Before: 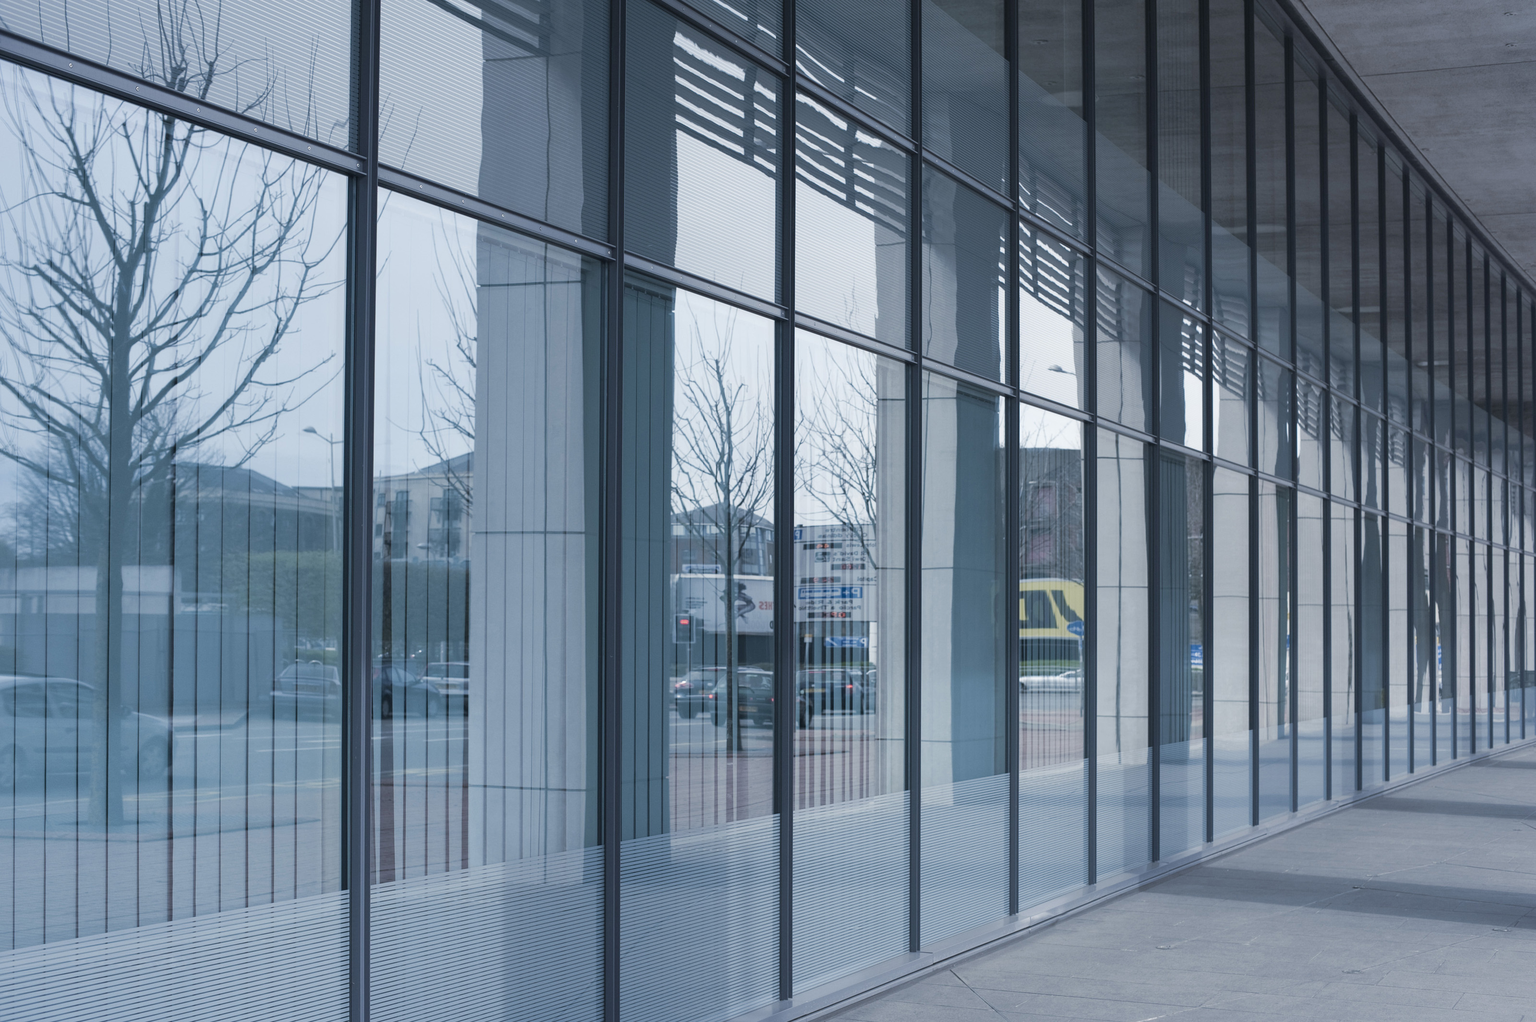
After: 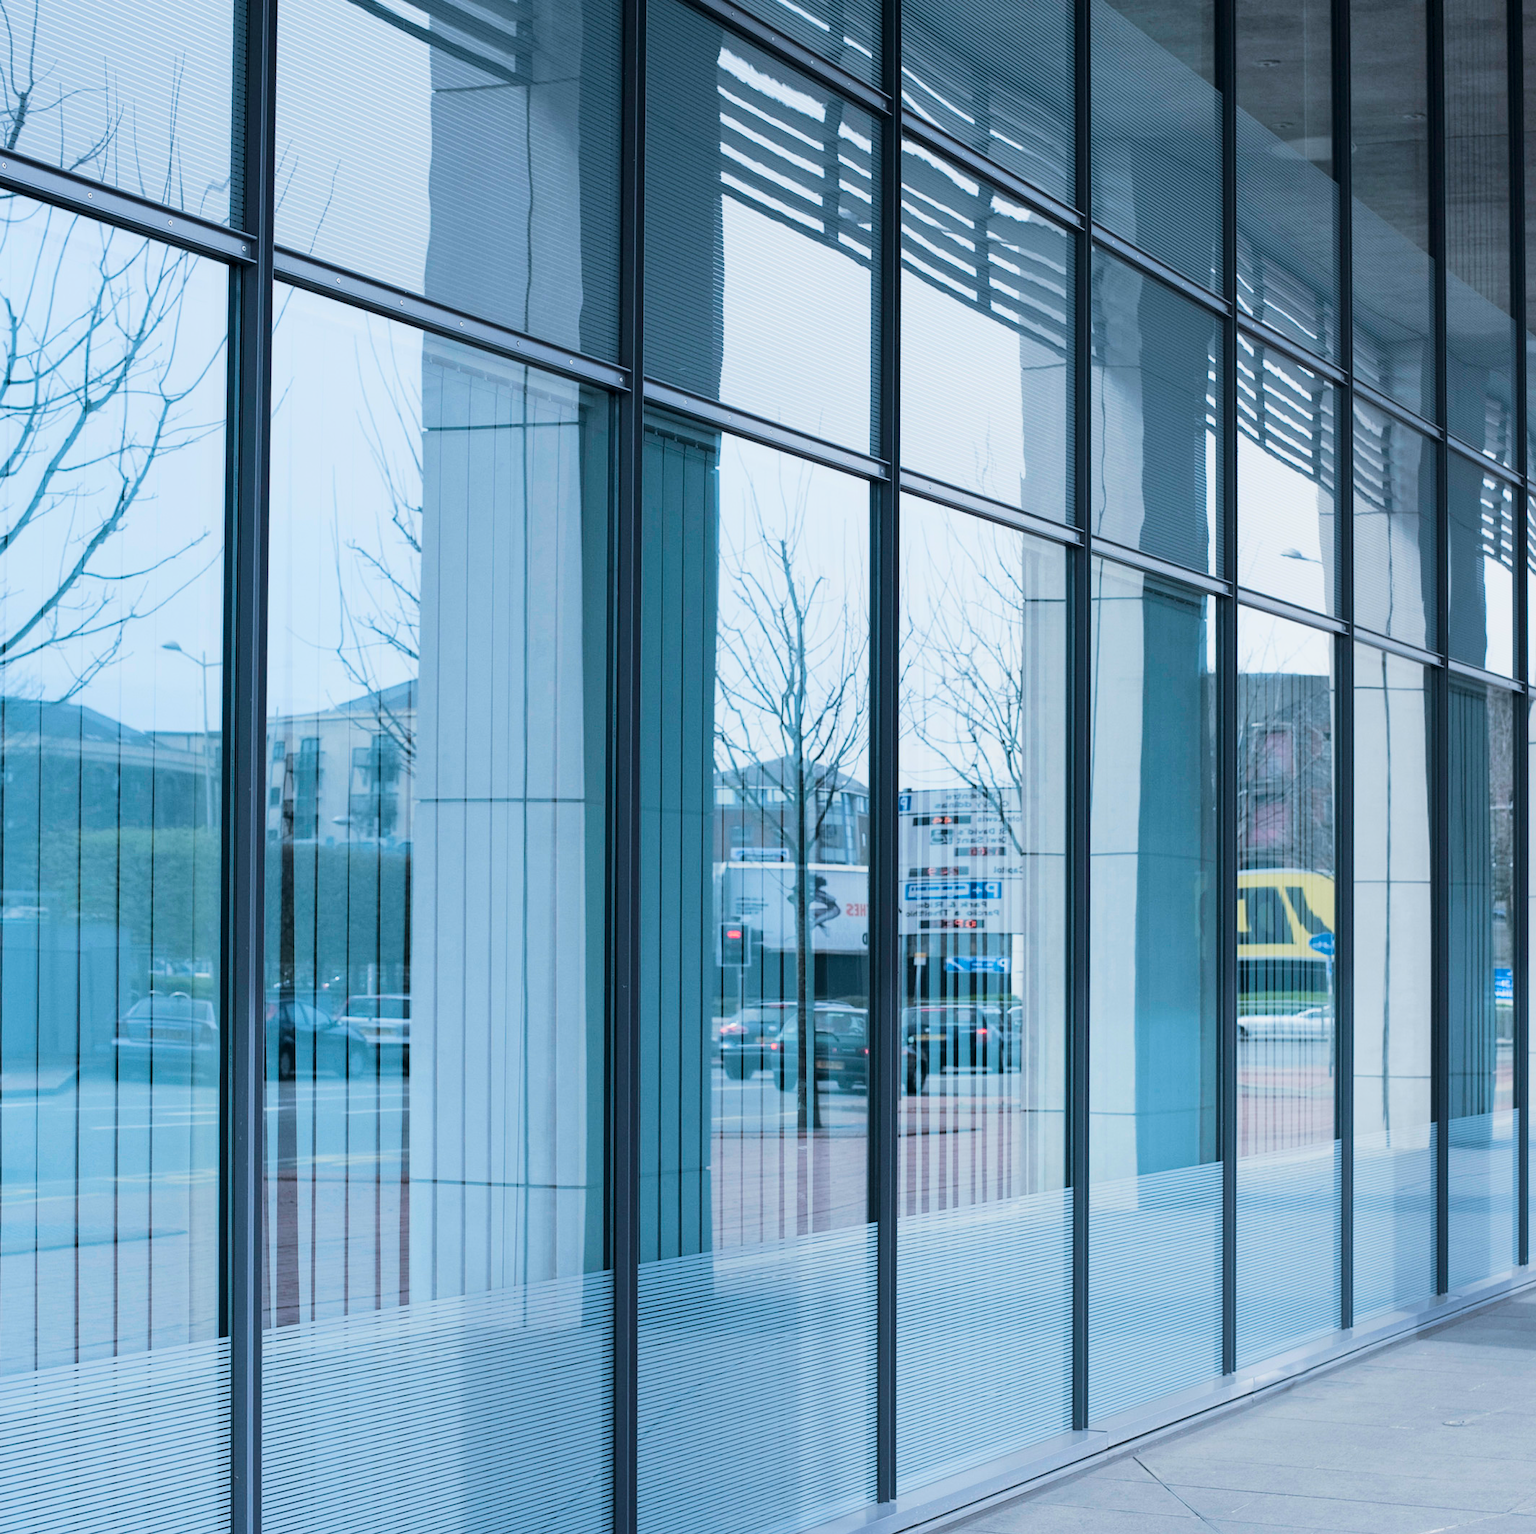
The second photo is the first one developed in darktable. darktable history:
color balance rgb: global offset › luminance -0.419%, perceptual saturation grading › global saturation 15.098%, contrast -10.597%
crop and rotate: left 12.788%, right 20.645%
tone curve: curves: ch0 [(0, 0) (0.104, 0.068) (0.236, 0.227) (0.46, 0.576) (0.657, 0.796) (0.861, 0.932) (1, 0.981)]; ch1 [(0, 0) (0.353, 0.344) (0.434, 0.382) (0.479, 0.476) (0.502, 0.504) (0.544, 0.534) (0.57, 0.57) (0.586, 0.603) (0.618, 0.631) (0.657, 0.679) (1, 1)]; ch2 [(0, 0) (0.34, 0.314) (0.434, 0.43) (0.5, 0.511) (0.528, 0.545) (0.557, 0.573) (0.573, 0.618) (0.628, 0.751) (1, 1)], color space Lab, linked channels, preserve colors none
